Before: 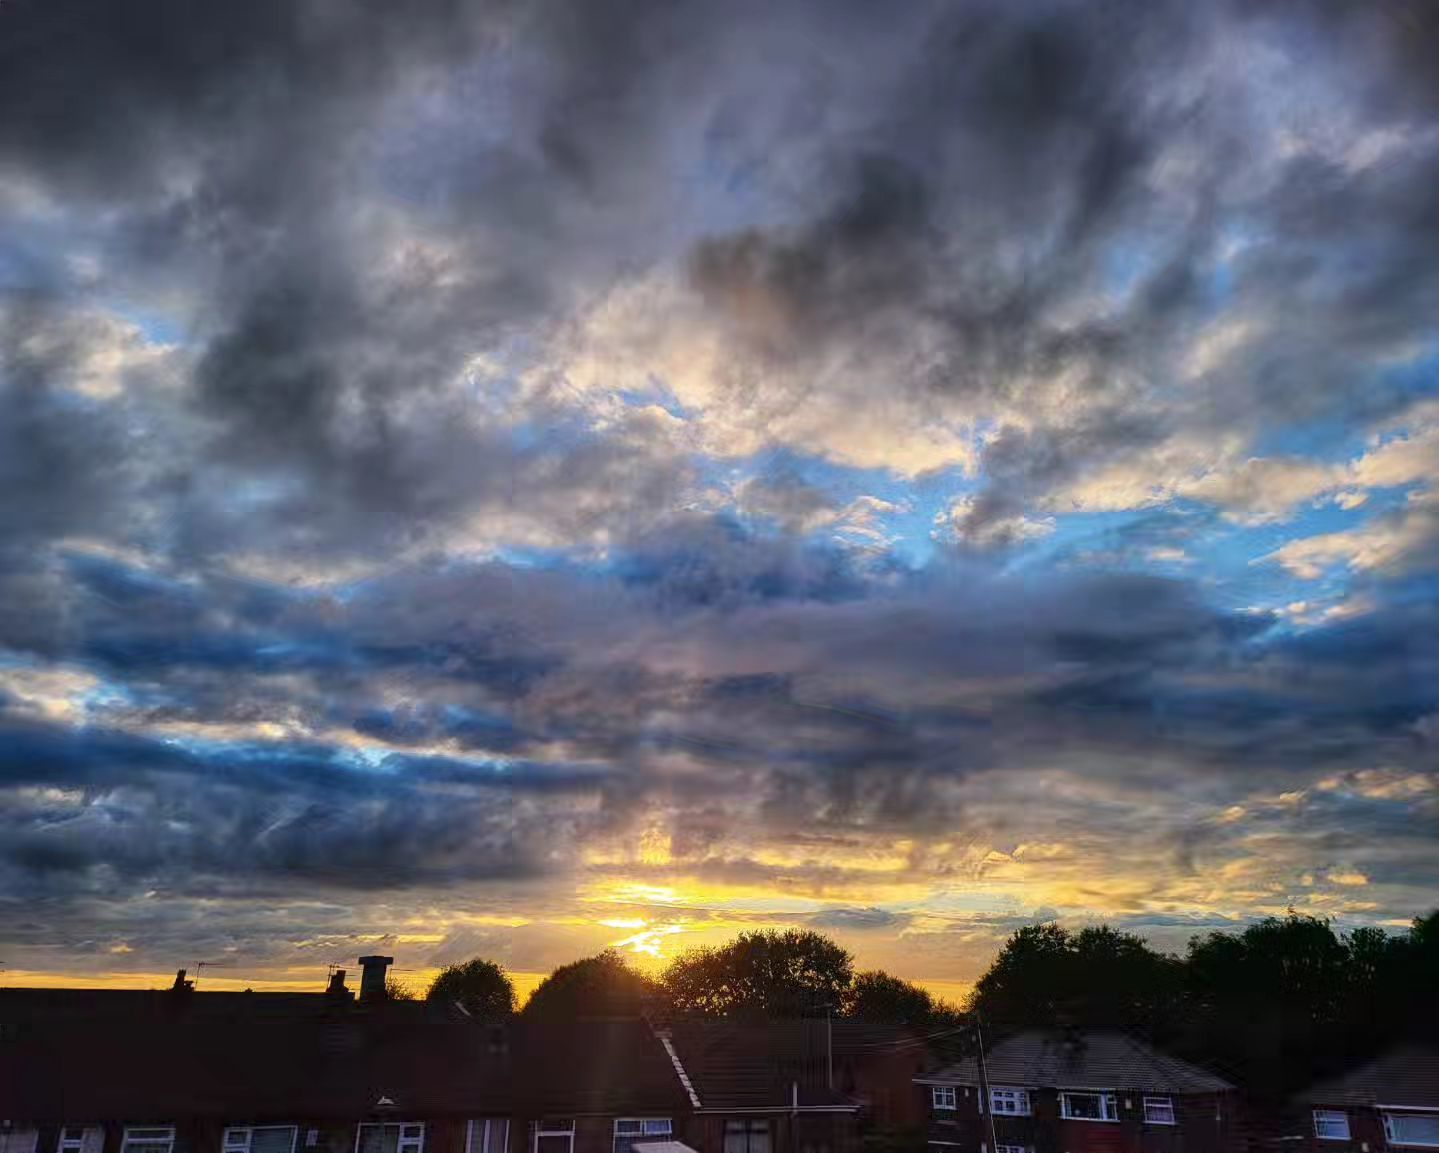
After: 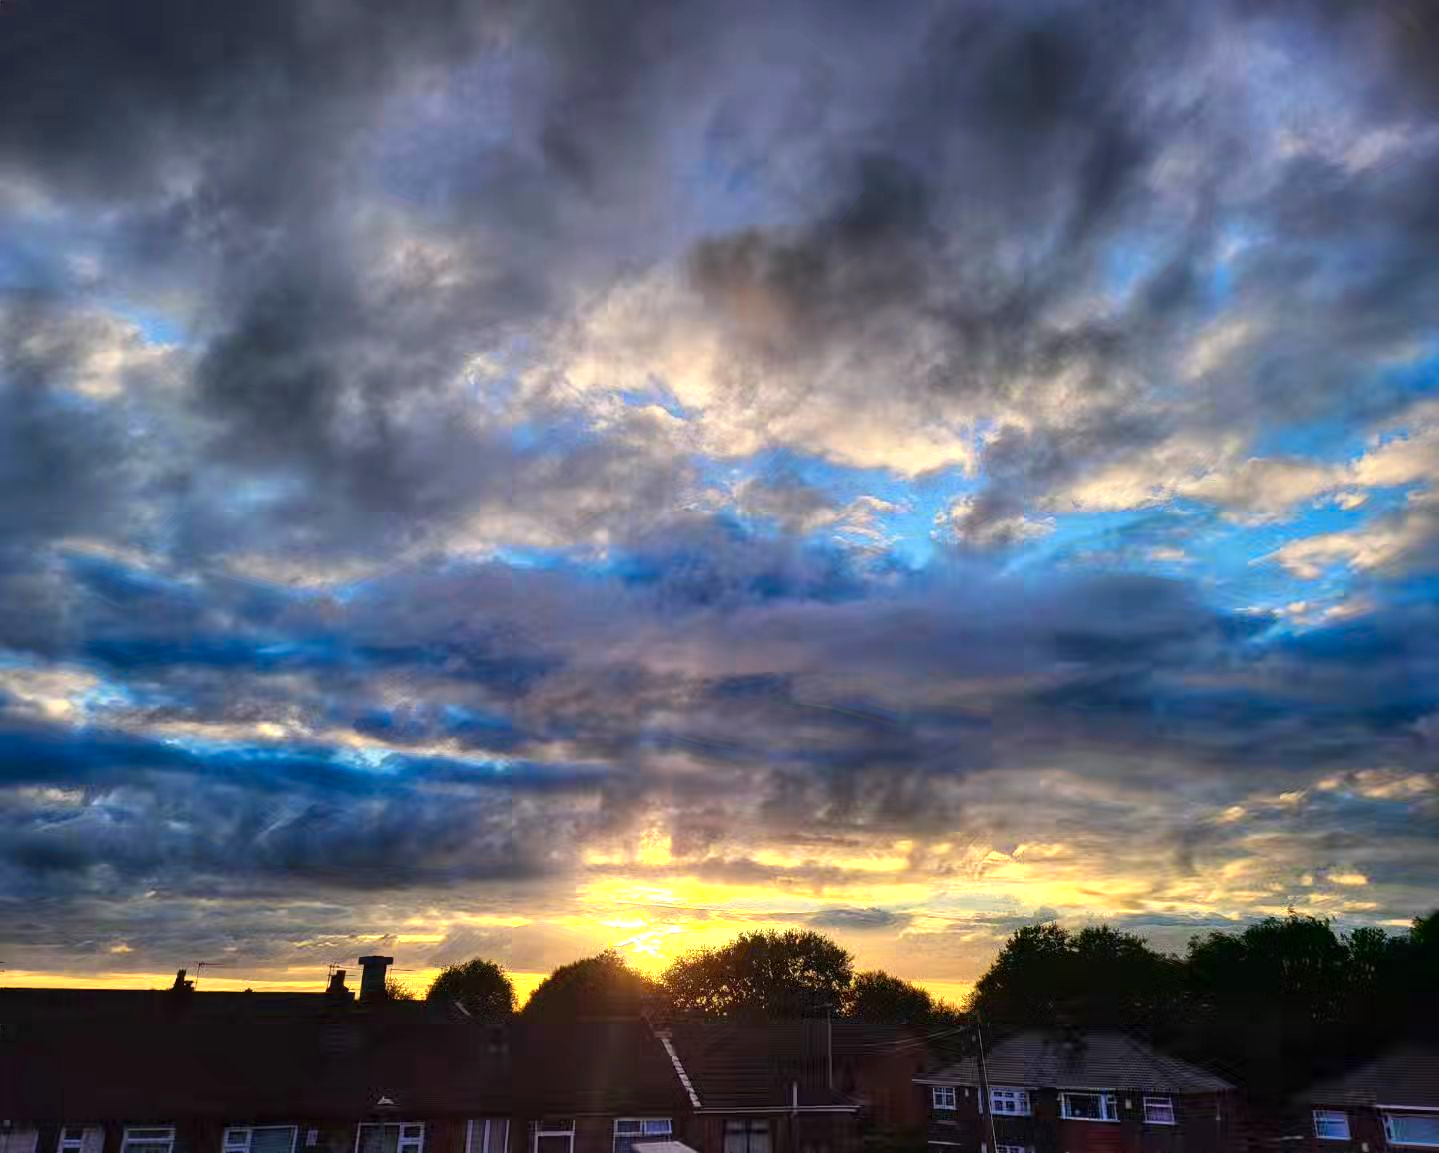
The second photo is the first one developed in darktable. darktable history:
color zones: curves: ch0 [(0.099, 0.624) (0.257, 0.596) (0.384, 0.376) (0.529, 0.492) (0.697, 0.564) (0.768, 0.532) (0.908, 0.644)]; ch1 [(0.112, 0.564) (0.254, 0.612) (0.432, 0.676) (0.592, 0.456) (0.743, 0.684) (0.888, 0.536)]; ch2 [(0.25, 0.5) (0.469, 0.36) (0.75, 0.5)]
